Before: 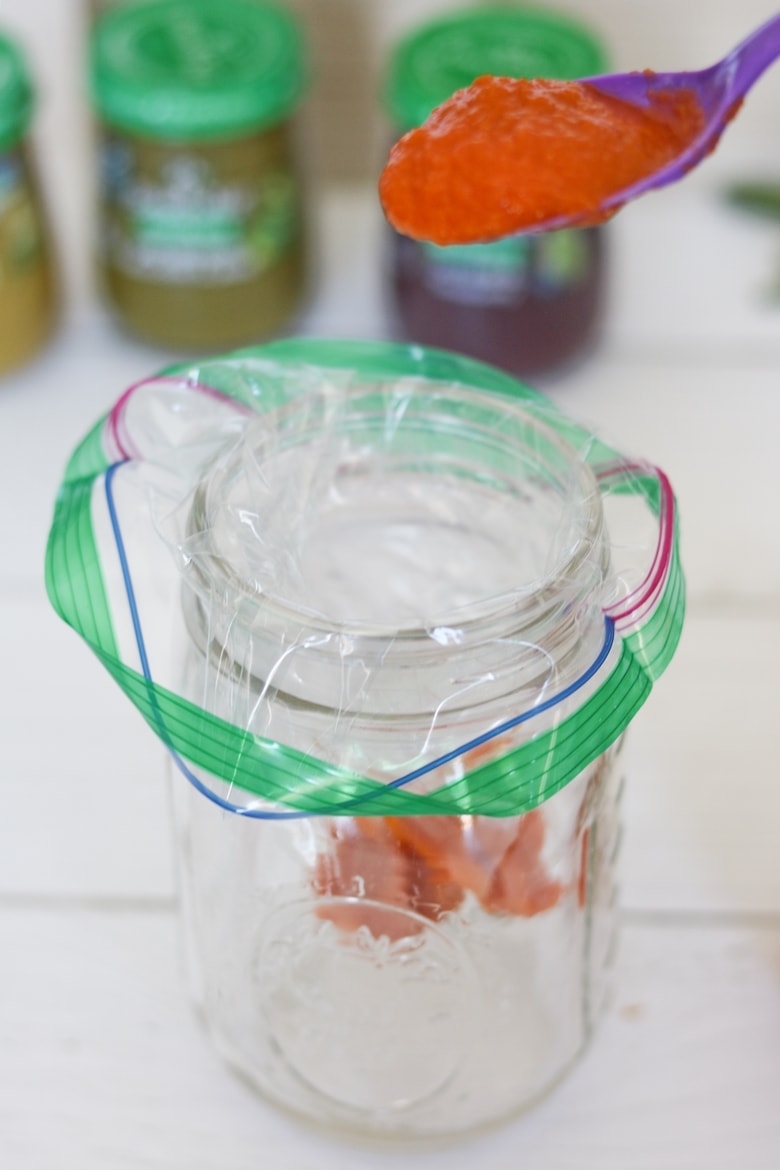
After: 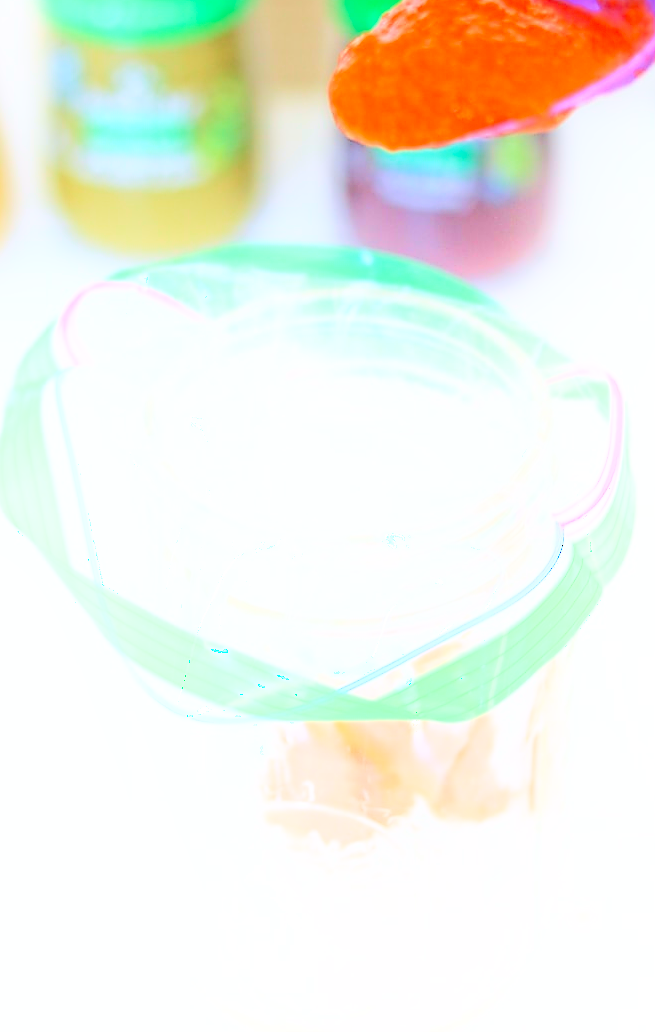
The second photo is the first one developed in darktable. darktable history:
sharpen: radius 1.4, amount 1.25, threshold 0.7
crop: left 6.446%, top 8.188%, right 9.538%, bottom 3.548%
exposure: exposure 0.217 EV, compensate highlight preservation false
contrast brightness saturation: contrast 0.2, brightness 0.2, saturation 0.8
velvia: on, module defaults
shadows and highlights: shadows -21.3, highlights 100, soften with gaussian
white balance: red 0.98, blue 1.034
